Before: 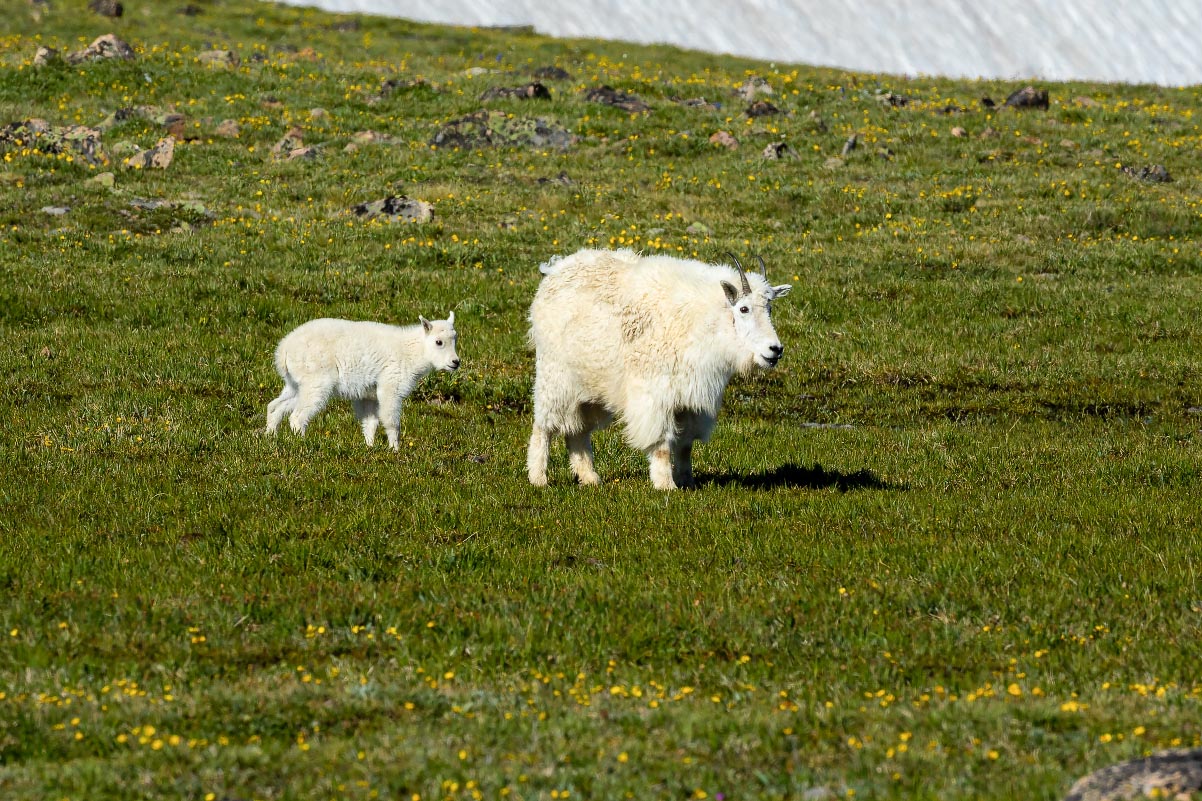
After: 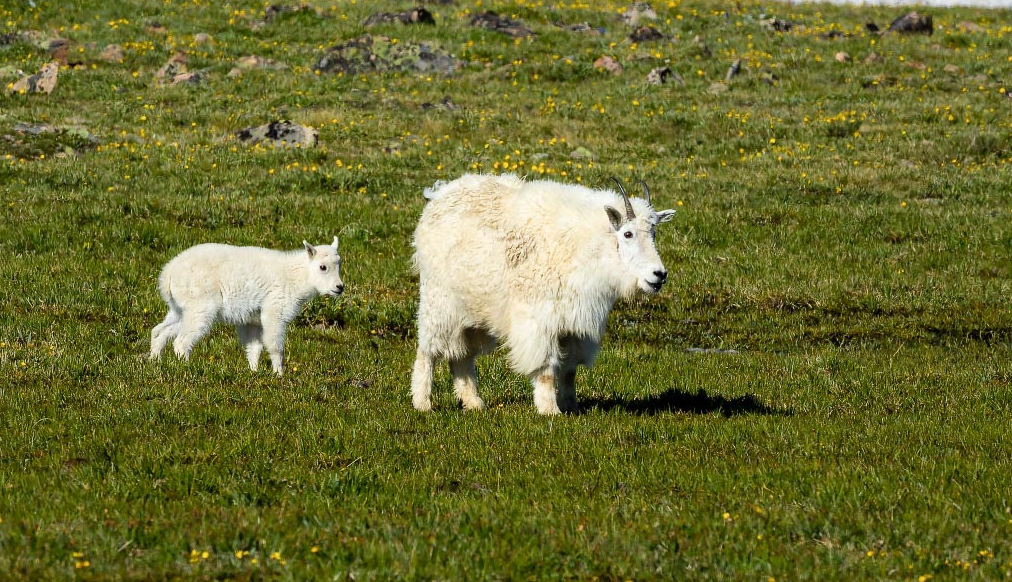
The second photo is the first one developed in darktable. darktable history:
crop and rotate: left 9.652%, top 9.612%, right 6.107%, bottom 17.729%
